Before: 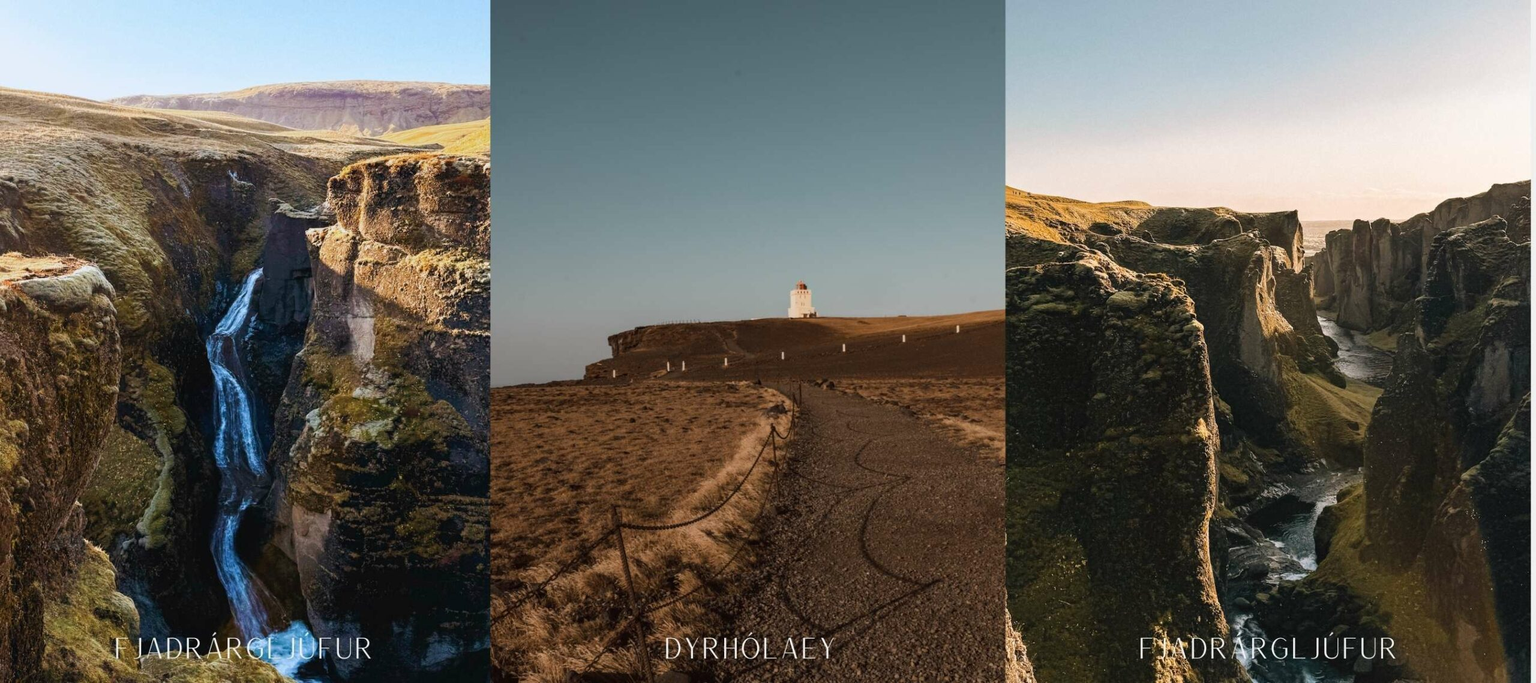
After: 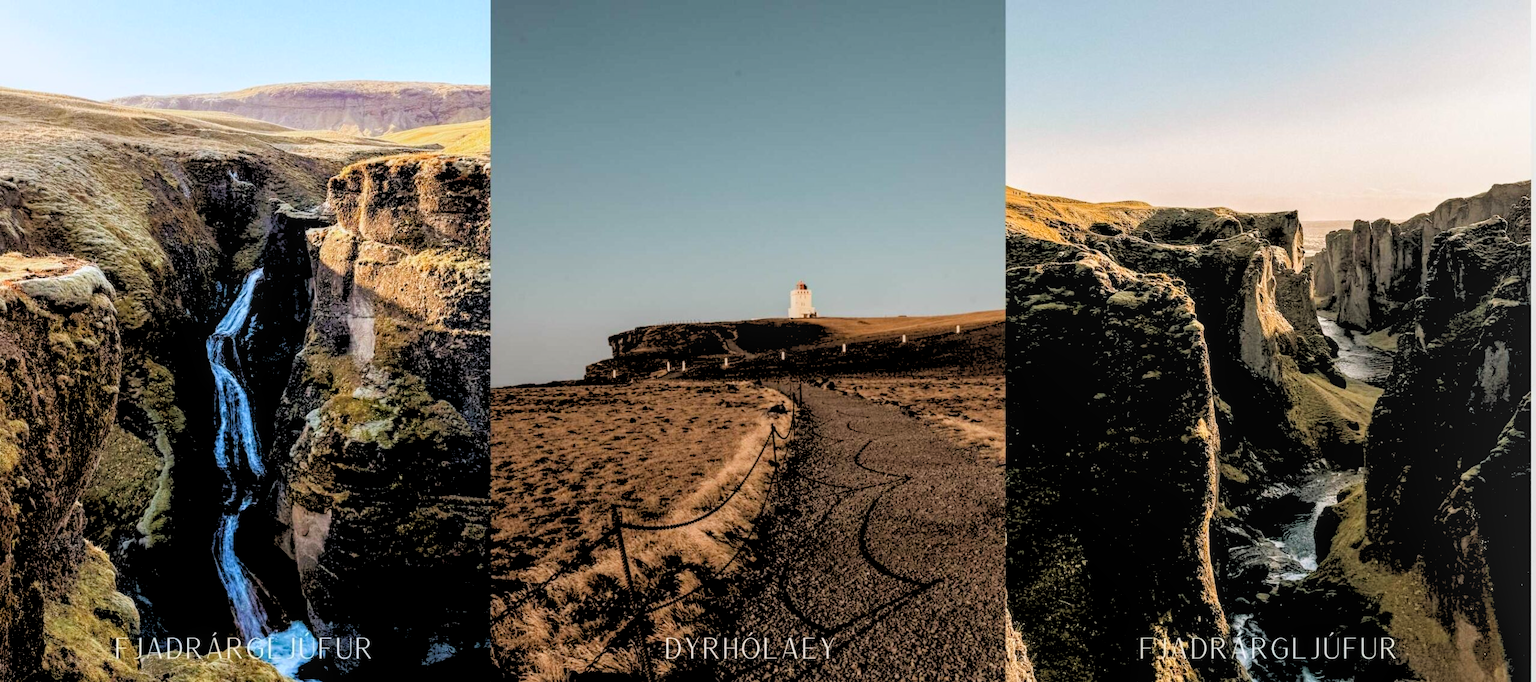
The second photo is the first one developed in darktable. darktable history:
local contrast: on, module defaults
rgb levels: levels [[0.027, 0.429, 0.996], [0, 0.5, 1], [0, 0.5, 1]]
